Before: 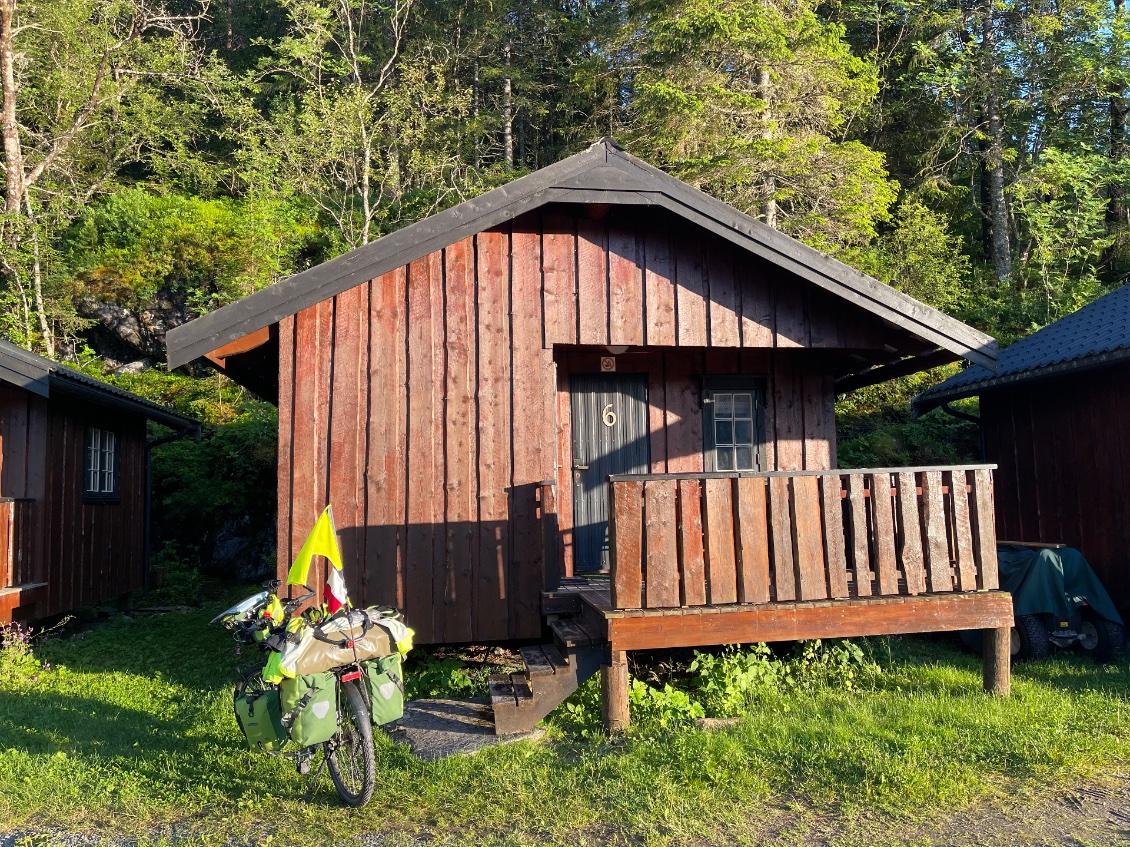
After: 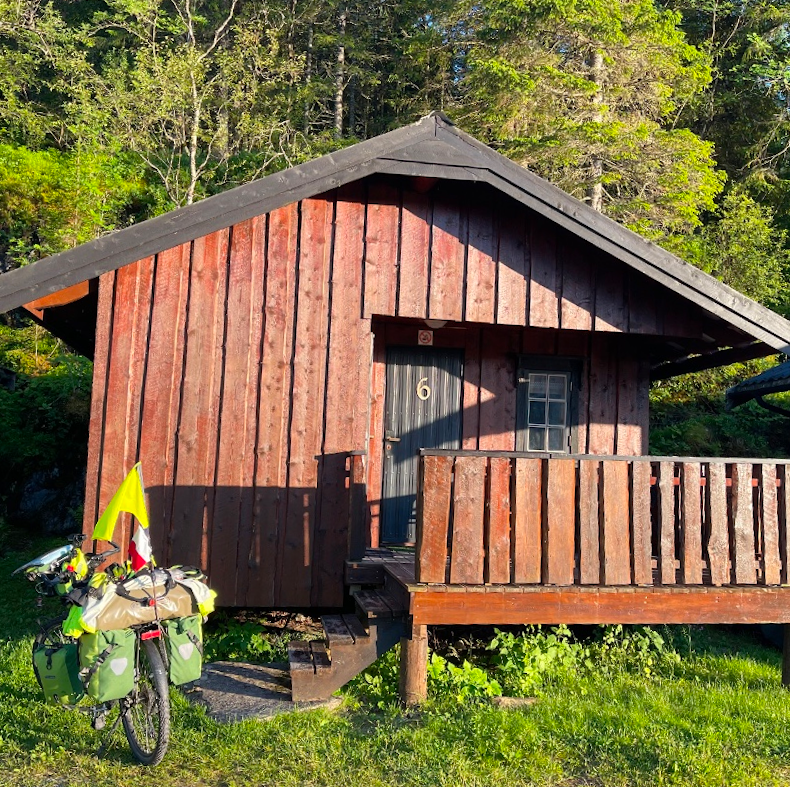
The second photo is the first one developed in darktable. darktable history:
crop and rotate: angle -3.29°, left 13.962%, top 0.03%, right 10.804%, bottom 0.039%
color correction: highlights b* 0.06
